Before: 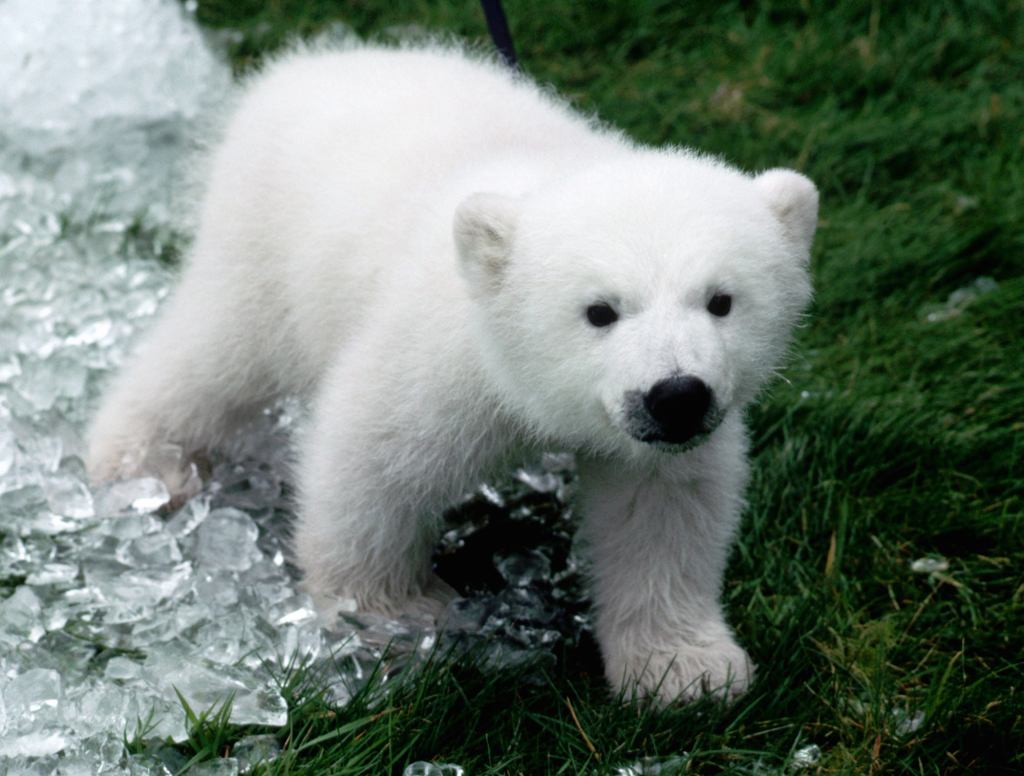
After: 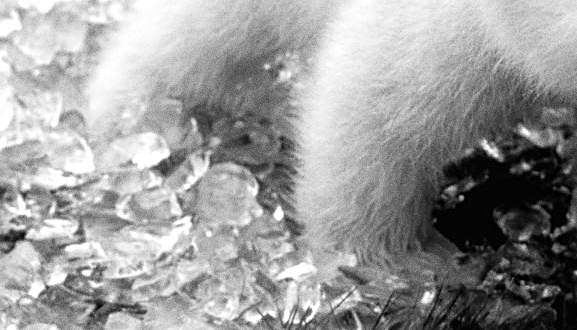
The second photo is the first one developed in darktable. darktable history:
exposure: exposure 0.376 EV, compensate highlight preservation false
crop: top 44.483%, right 43.593%, bottom 12.892%
monochrome: a 2.21, b -1.33, size 2.2
color balance rgb: perceptual saturation grading › global saturation 30%, global vibrance 20%
sharpen: on, module defaults
grain: coarseness 0.09 ISO, strength 40%
tone equalizer: on, module defaults
